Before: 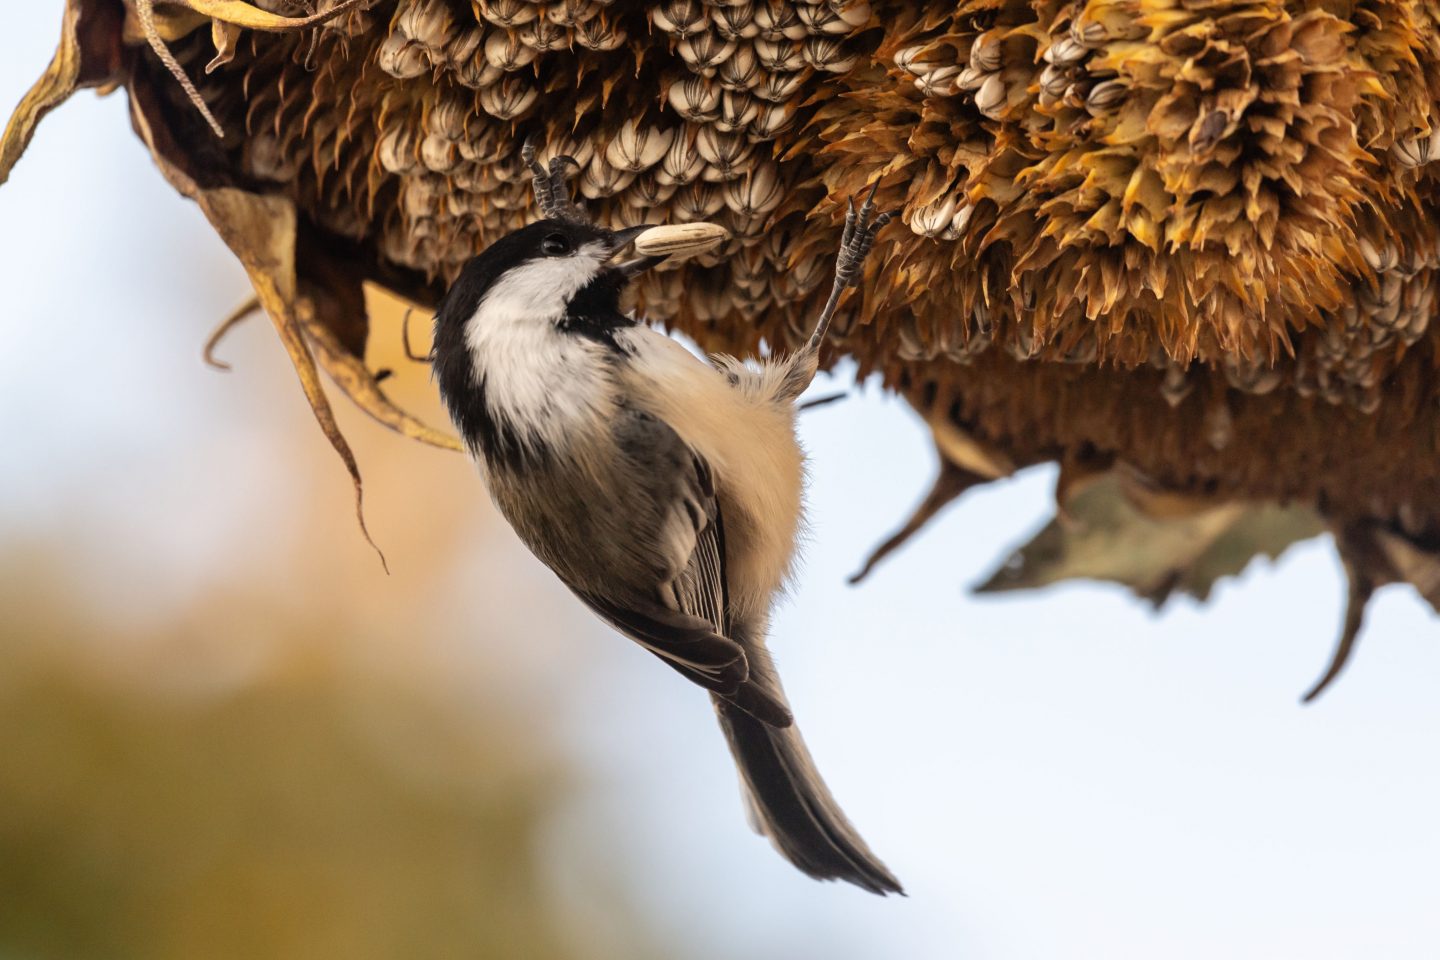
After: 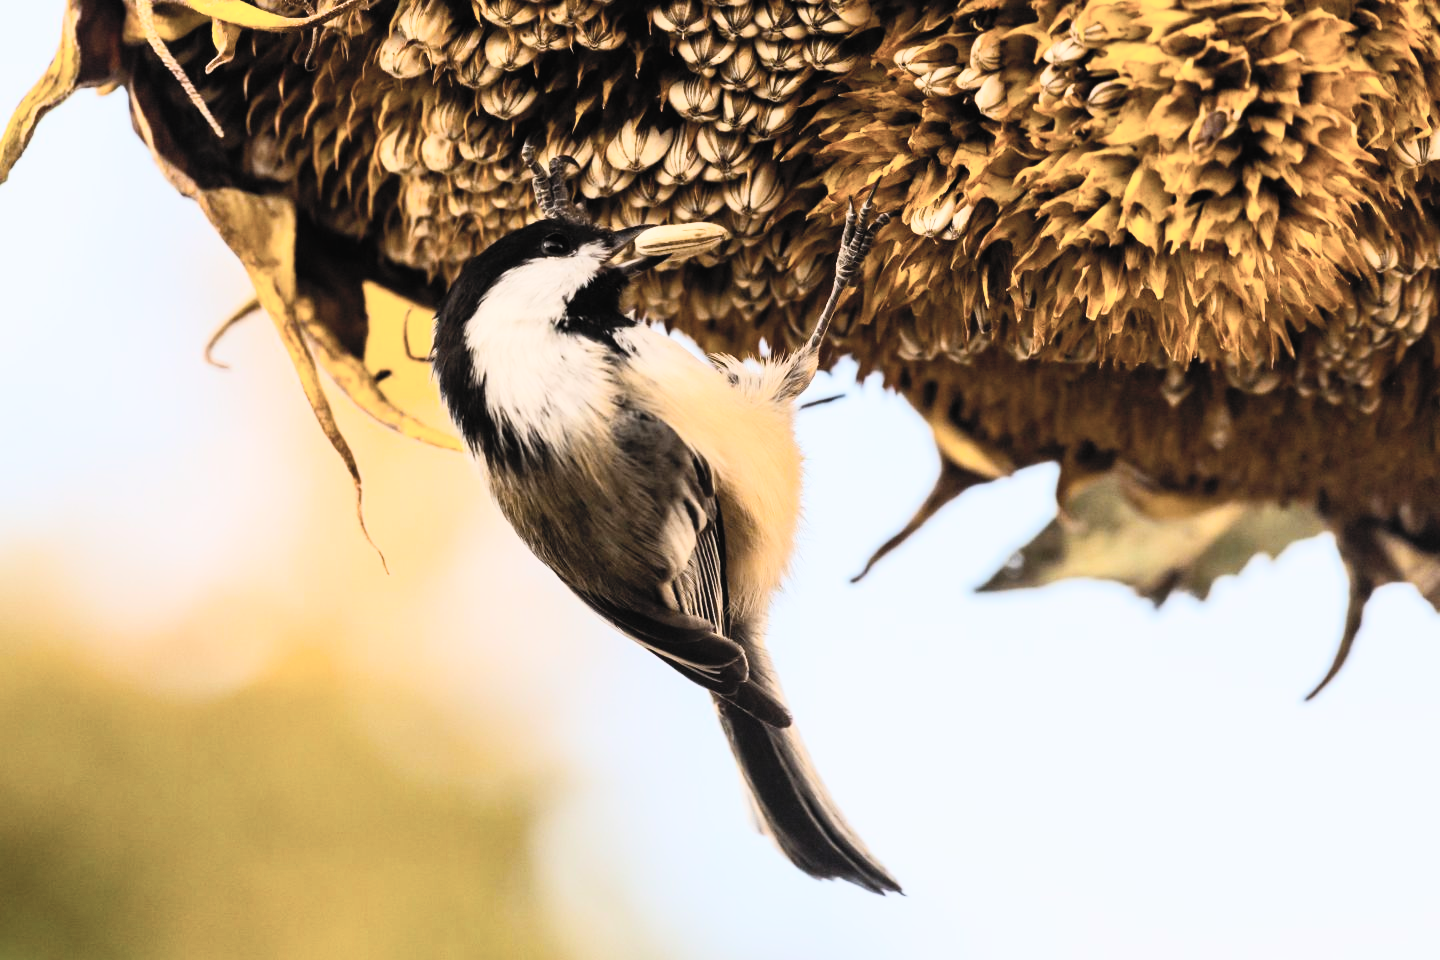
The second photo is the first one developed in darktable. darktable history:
filmic rgb: black relative exposure -7.65 EV, white relative exposure 4.56 EV, hardness 3.61
contrast brightness saturation: contrast 0.43, brightness 0.56, saturation -0.19
color balance rgb: linear chroma grading › global chroma 50%, perceptual saturation grading › global saturation 2.34%, global vibrance 6.64%, contrast 12.71%, saturation formula JzAzBz (2021)
